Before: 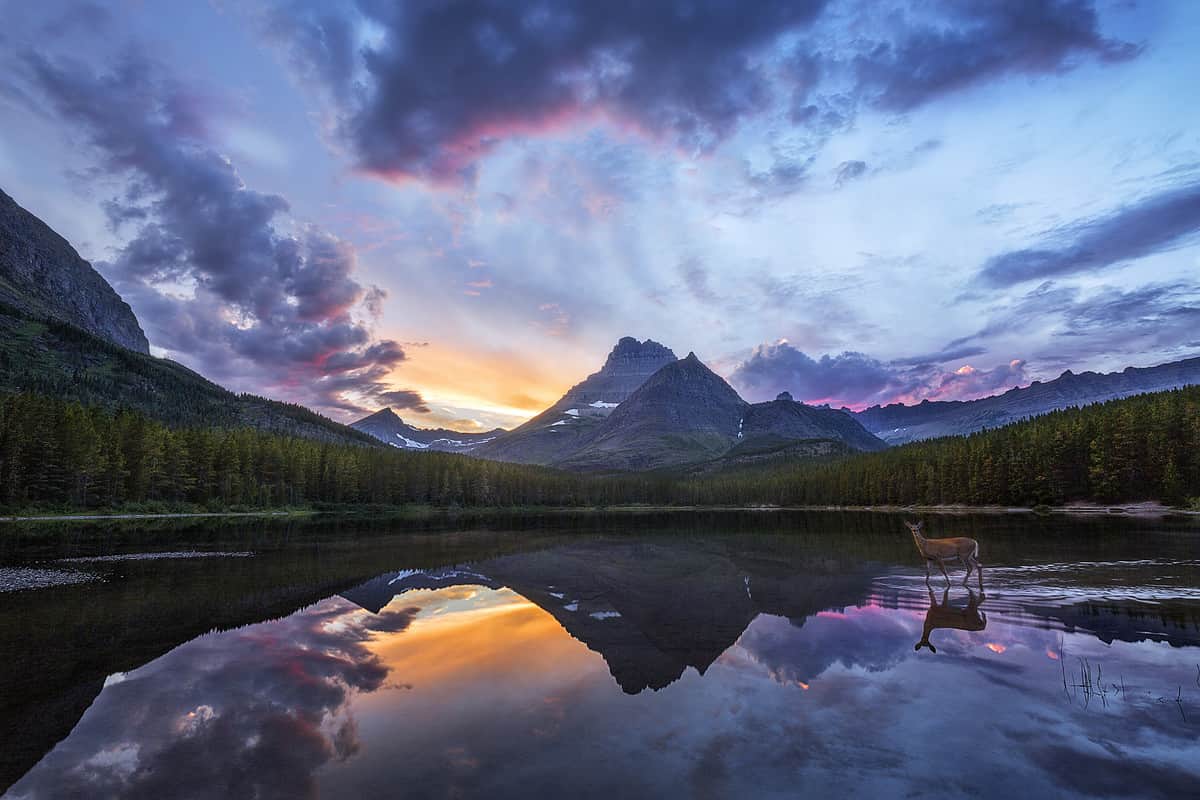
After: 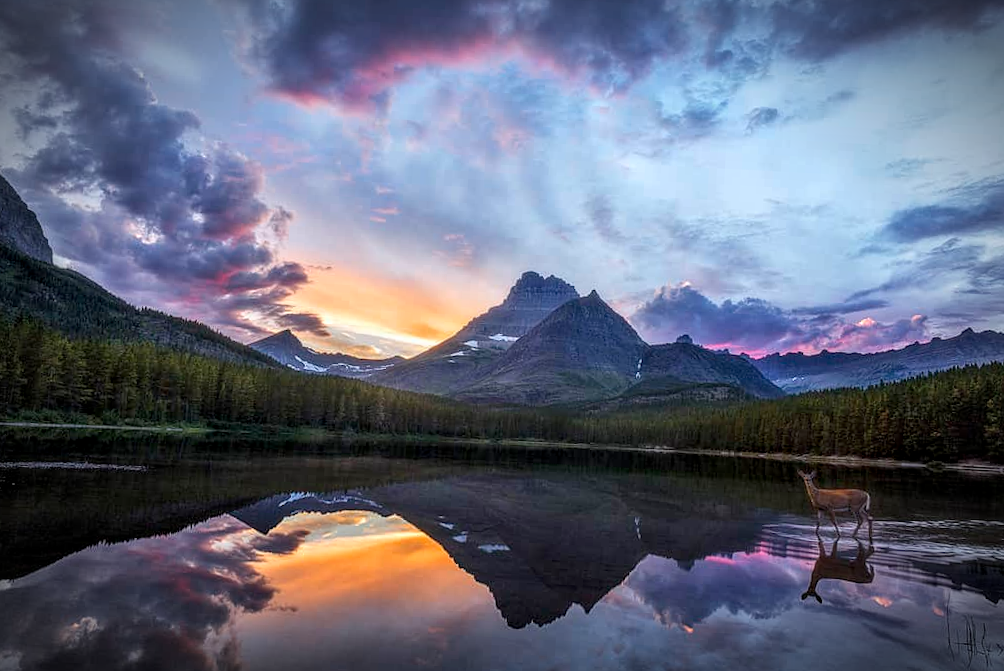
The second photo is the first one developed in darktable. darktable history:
crop and rotate: angle -3.03°, left 5.121%, top 5.19%, right 4.644%, bottom 4.382%
local contrast: on, module defaults
vignetting: brightness -0.709, saturation -0.479, automatic ratio true
